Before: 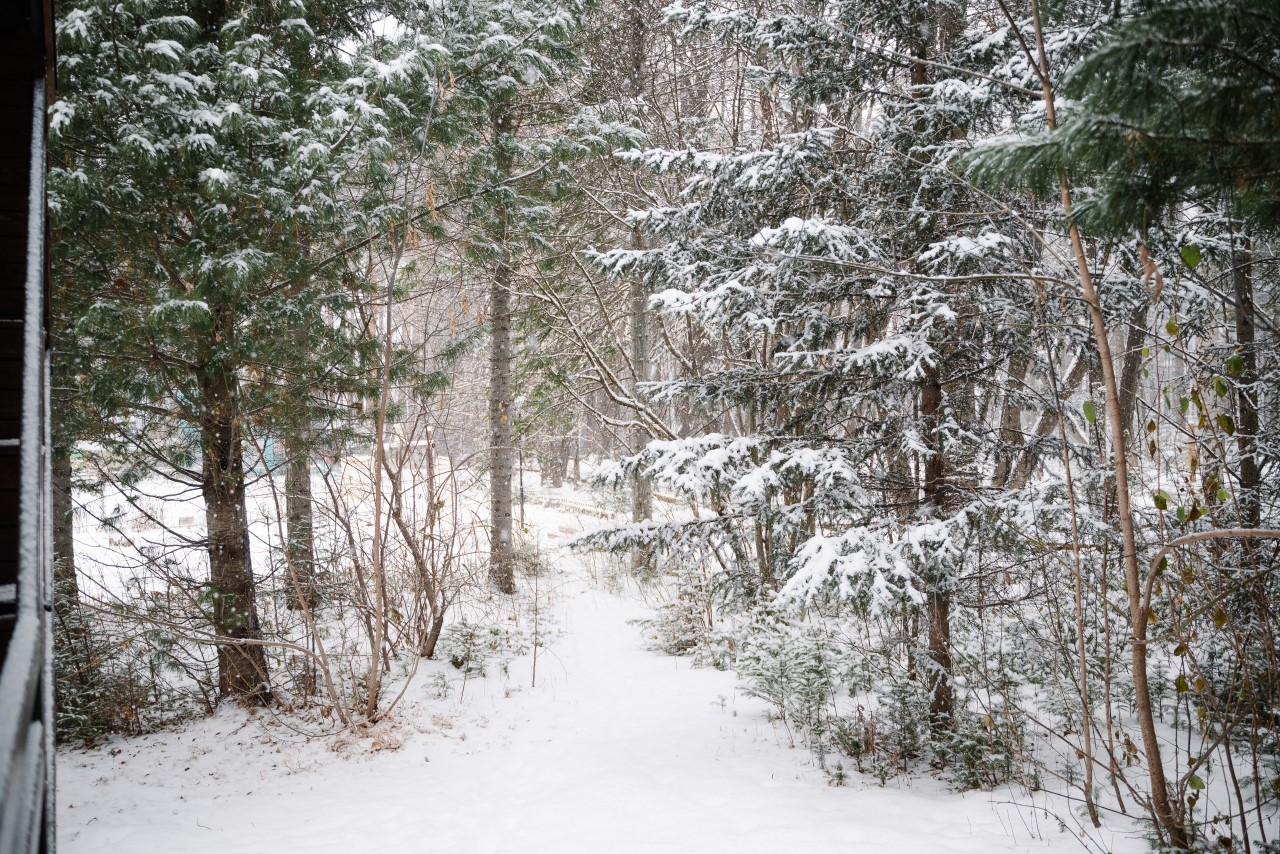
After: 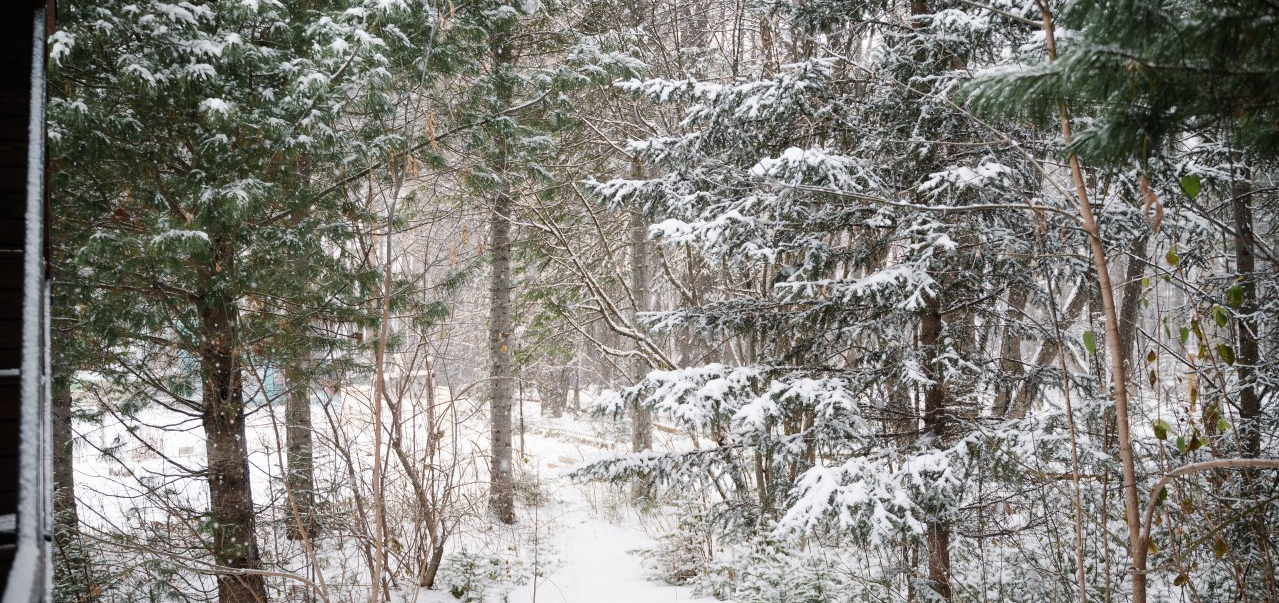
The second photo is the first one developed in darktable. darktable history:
crop and rotate: top 8.293%, bottom 20.996%
exposure: compensate exposure bias true, compensate highlight preservation false
